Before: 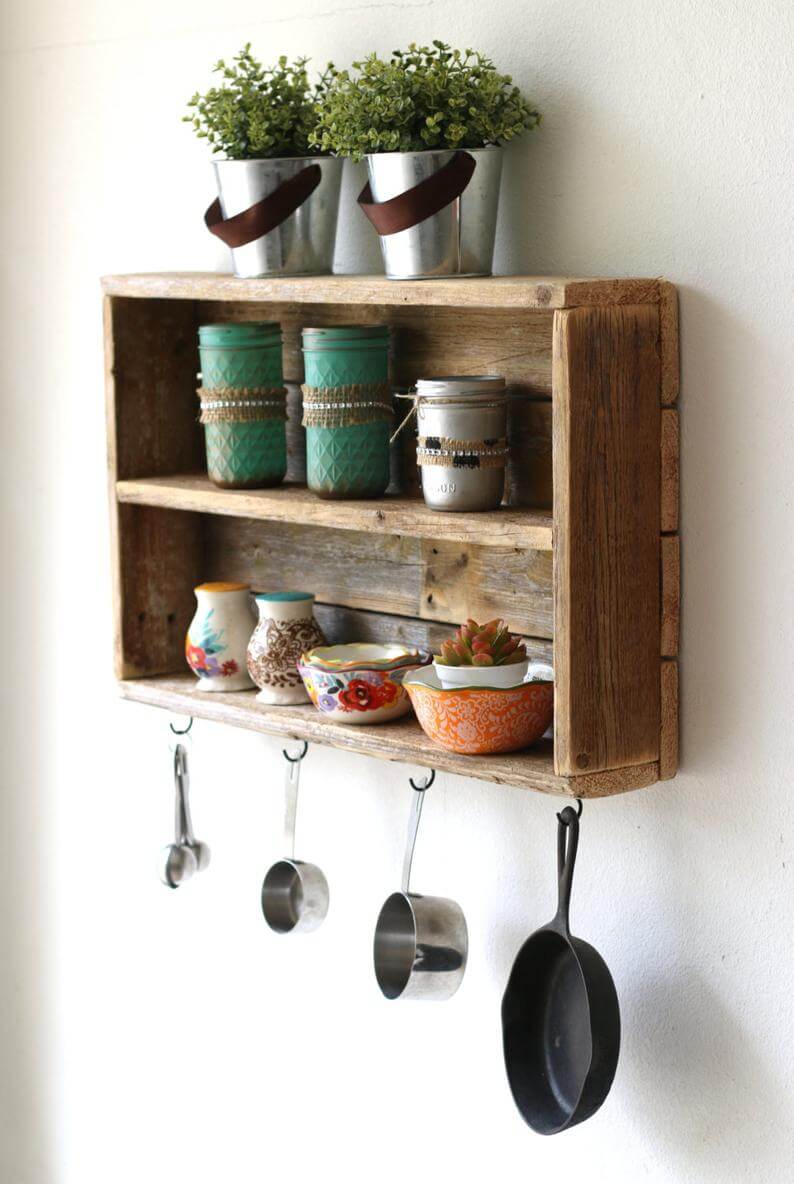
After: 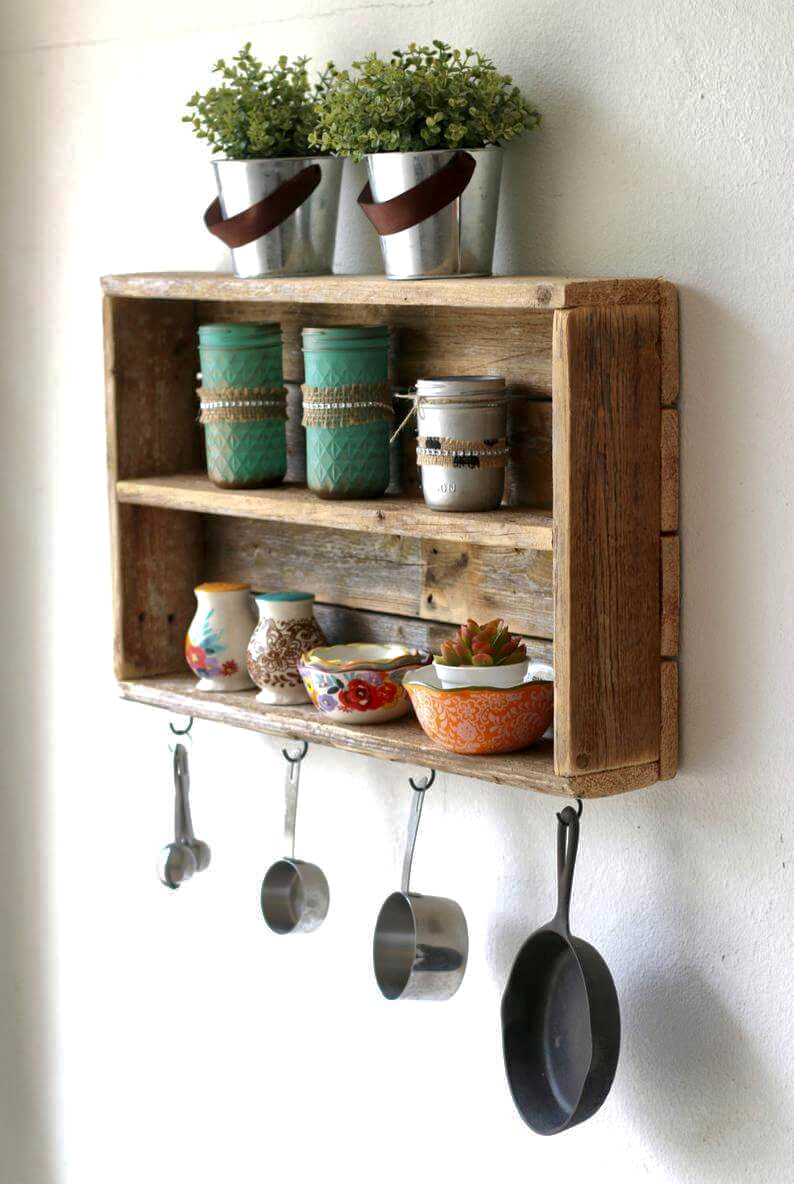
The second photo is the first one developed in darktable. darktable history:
shadows and highlights: on, module defaults
local contrast: mode bilateral grid, contrast 19, coarseness 50, detail 171%, midtone range 0.2
